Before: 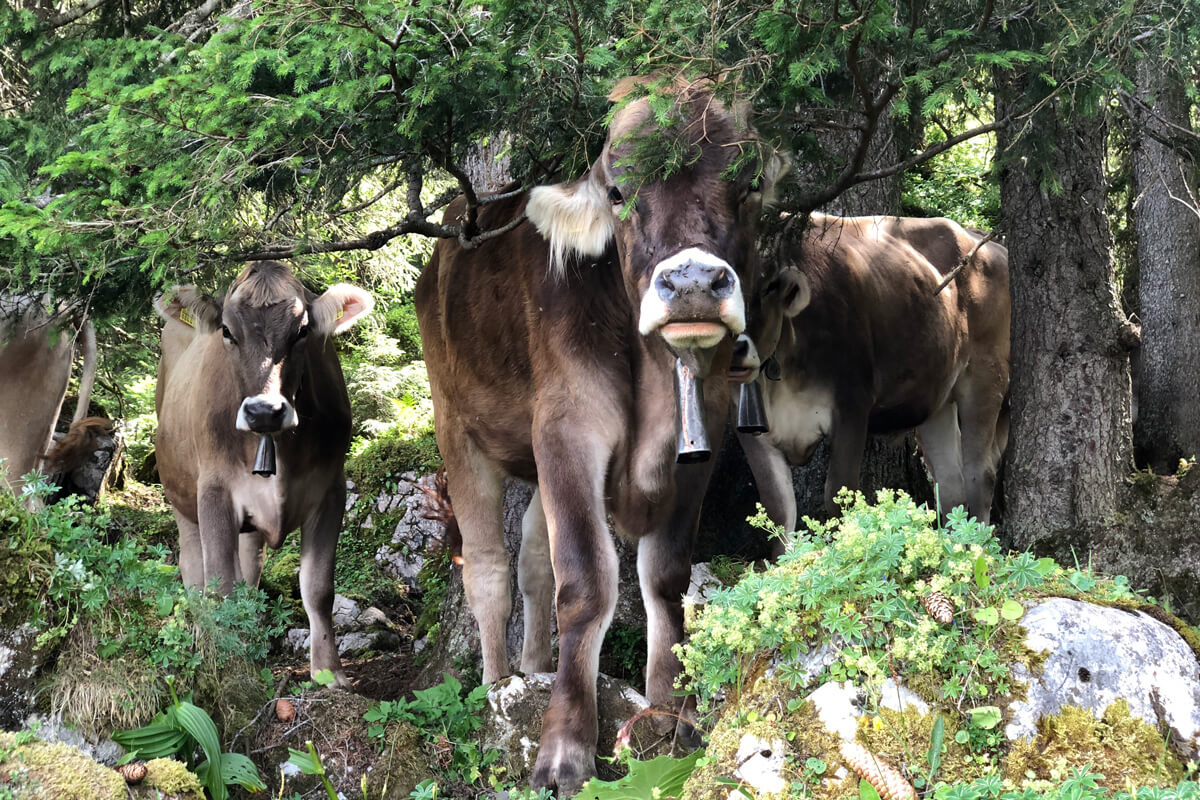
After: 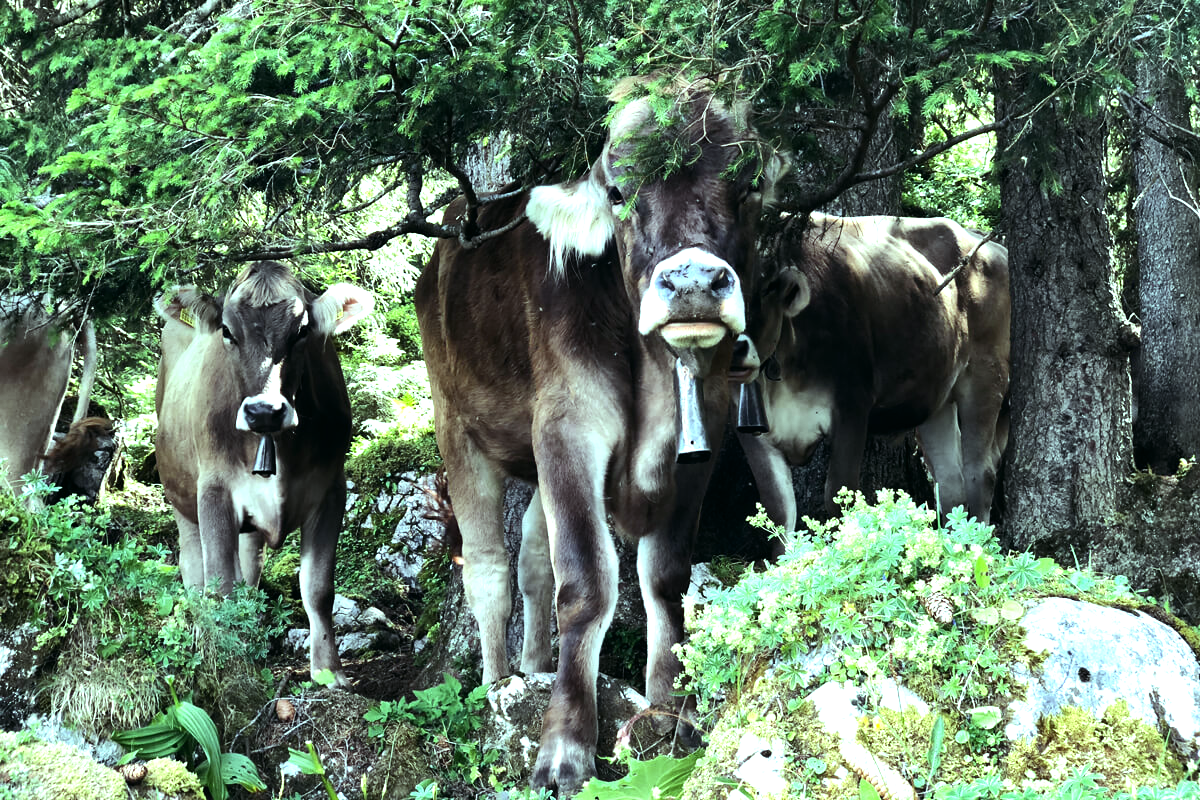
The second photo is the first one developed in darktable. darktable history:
color balance: mode lift, gamma, gain (sRGB), lift [0.997, 0.979, 1.021, 1.011], gamma [1, 1.084, 0.916, 0.998], gain [1, 0.87, 1.13, 1.101], contrast 4.55%, contrast fulcrum 38.24%, output saturation 104.09%
tone equalizer: -8 EV -0.75 EV, -7 EV -0.7 EV, -6 EV -0.6 EV, -5 EV -0.4 EV, -3 EV 0.4 EV, -2 EV 0.6 EV, -1 EV 0.7 EV, +0 EV 0.75 EV, edges refinement/feathering 500, mask exposure compensation -1.57 EV, preserve details no
